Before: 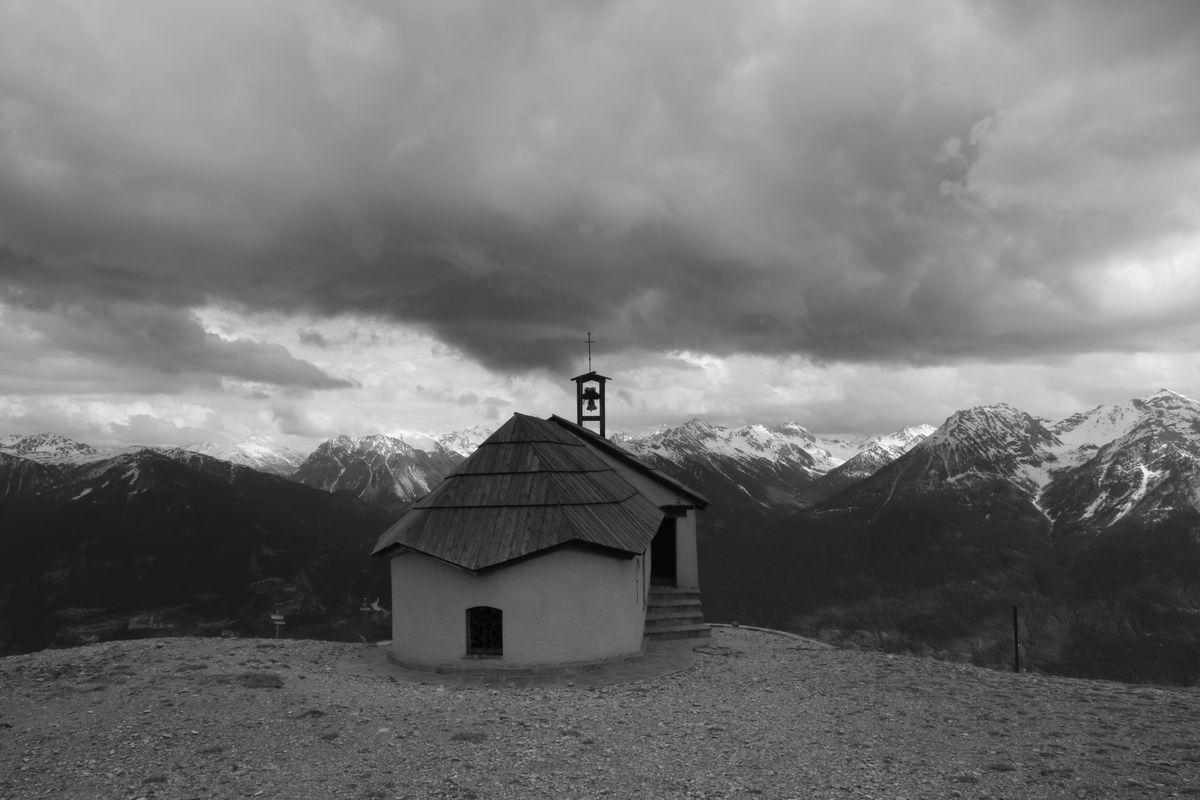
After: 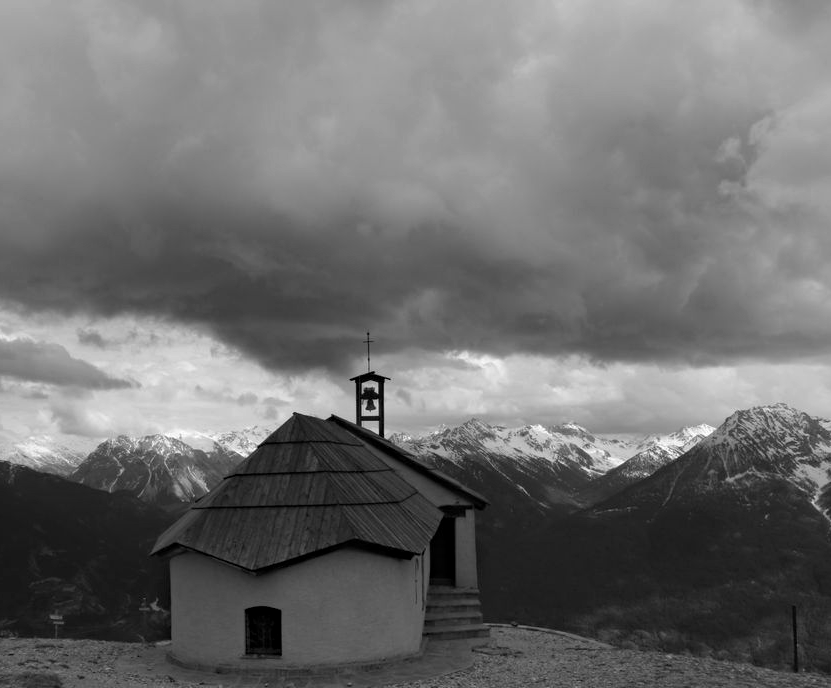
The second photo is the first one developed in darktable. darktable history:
haze removal: compatibility mode true, adaptive false
crop: left 18.479%, right 12.2%, bottom 13.971%
